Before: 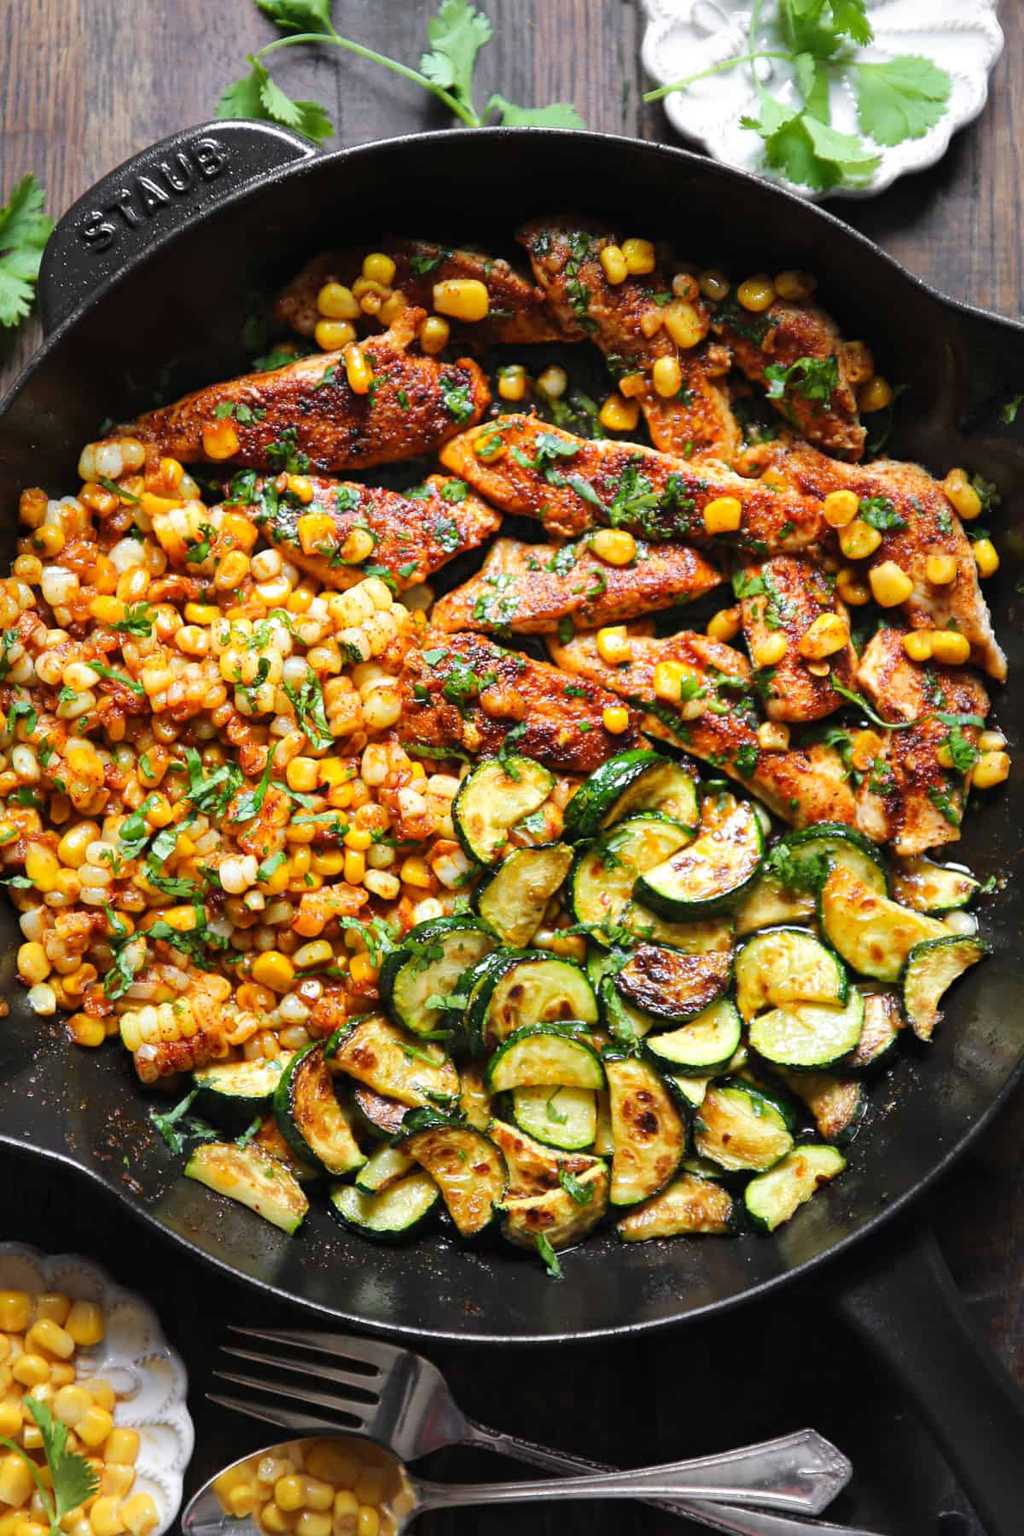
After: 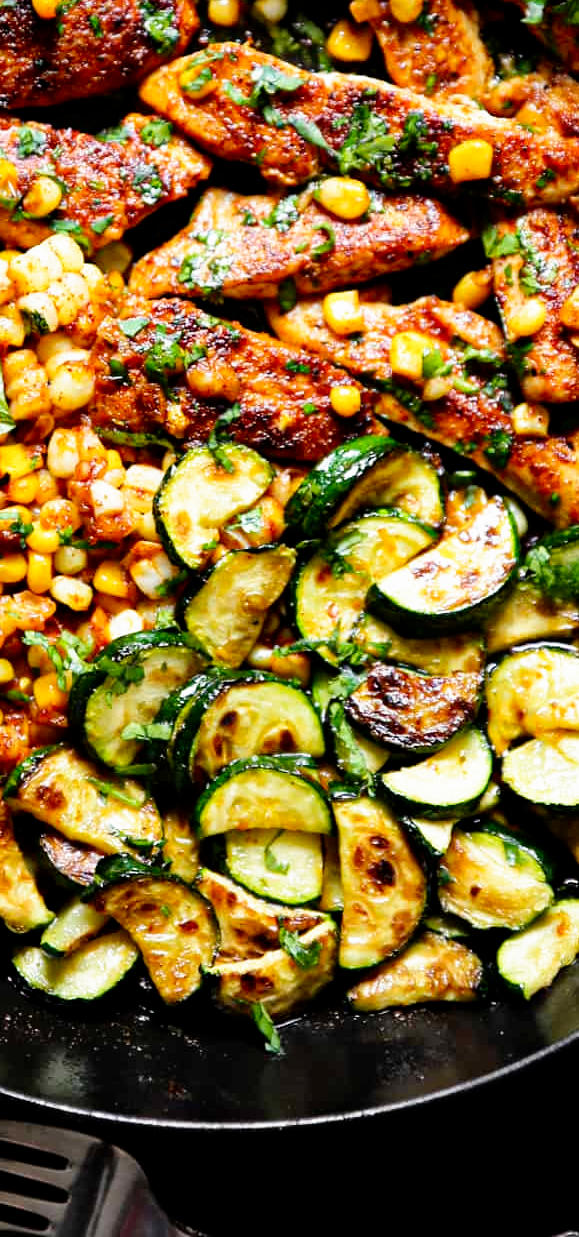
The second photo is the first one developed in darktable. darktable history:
crop: left 31.341%, top 24.649%, right 20.349%, bottom 6.588%
filmic rgb: black relative exposure -8.68 EV, white relative exposure 2.67 EV, target black luminance 0%, target white luminance 99.952%, hardness 6.26, latitude 75.54%, contrast 1.314, highlights saturation mix -5.4%, preserve chrominance no, color science v5 (2021)
